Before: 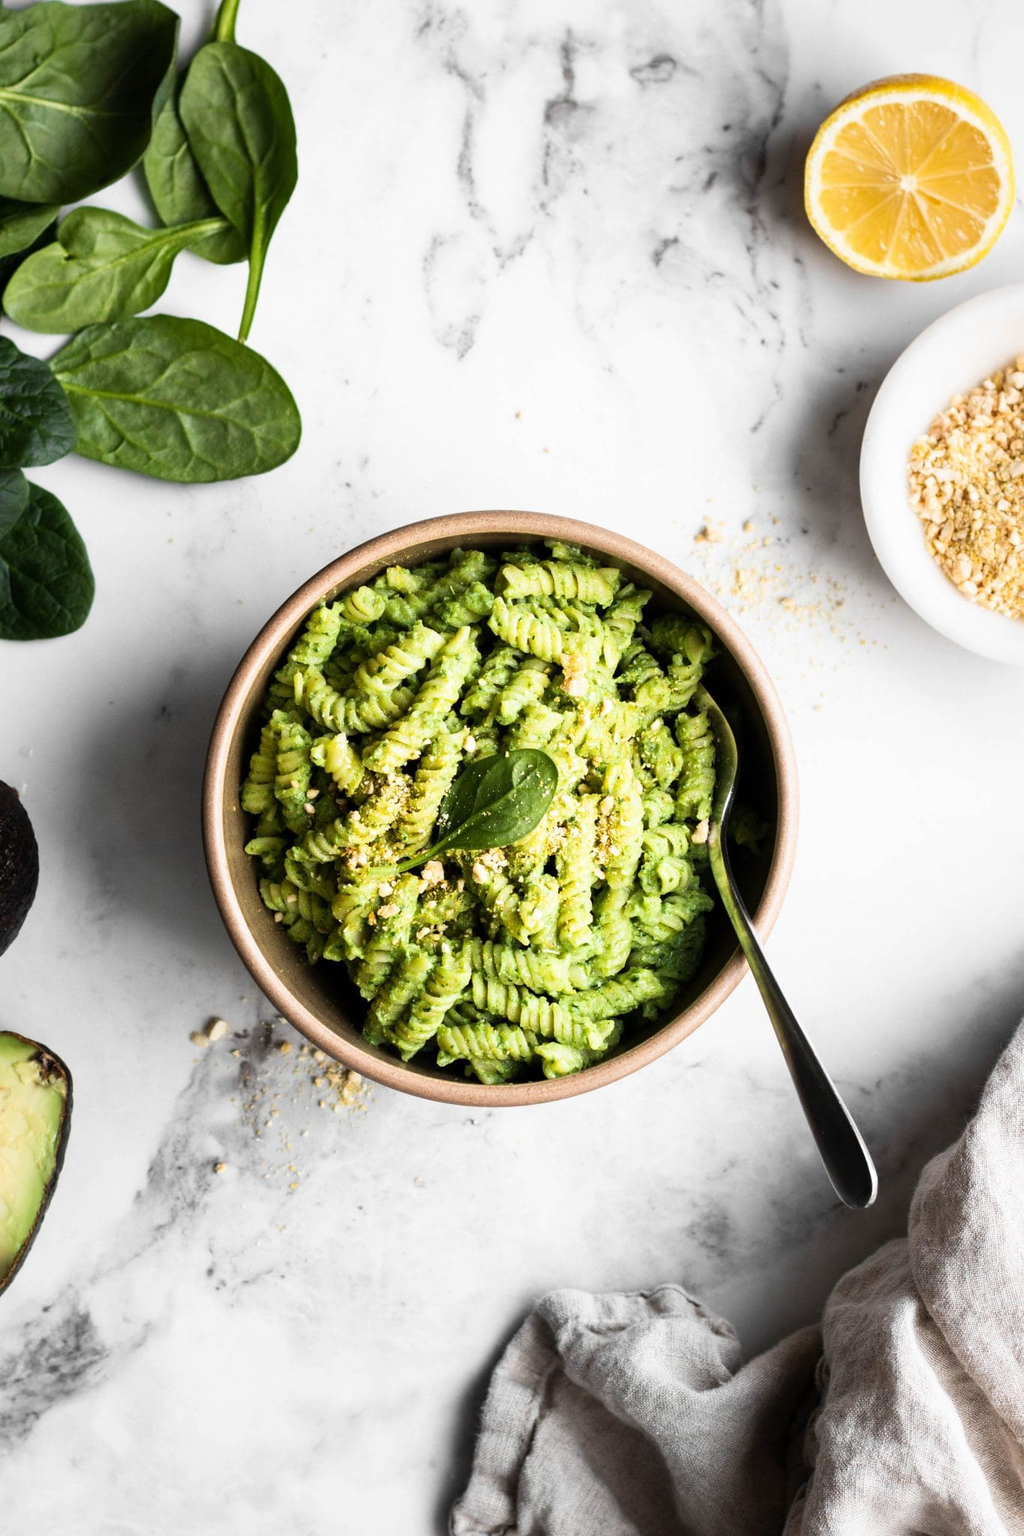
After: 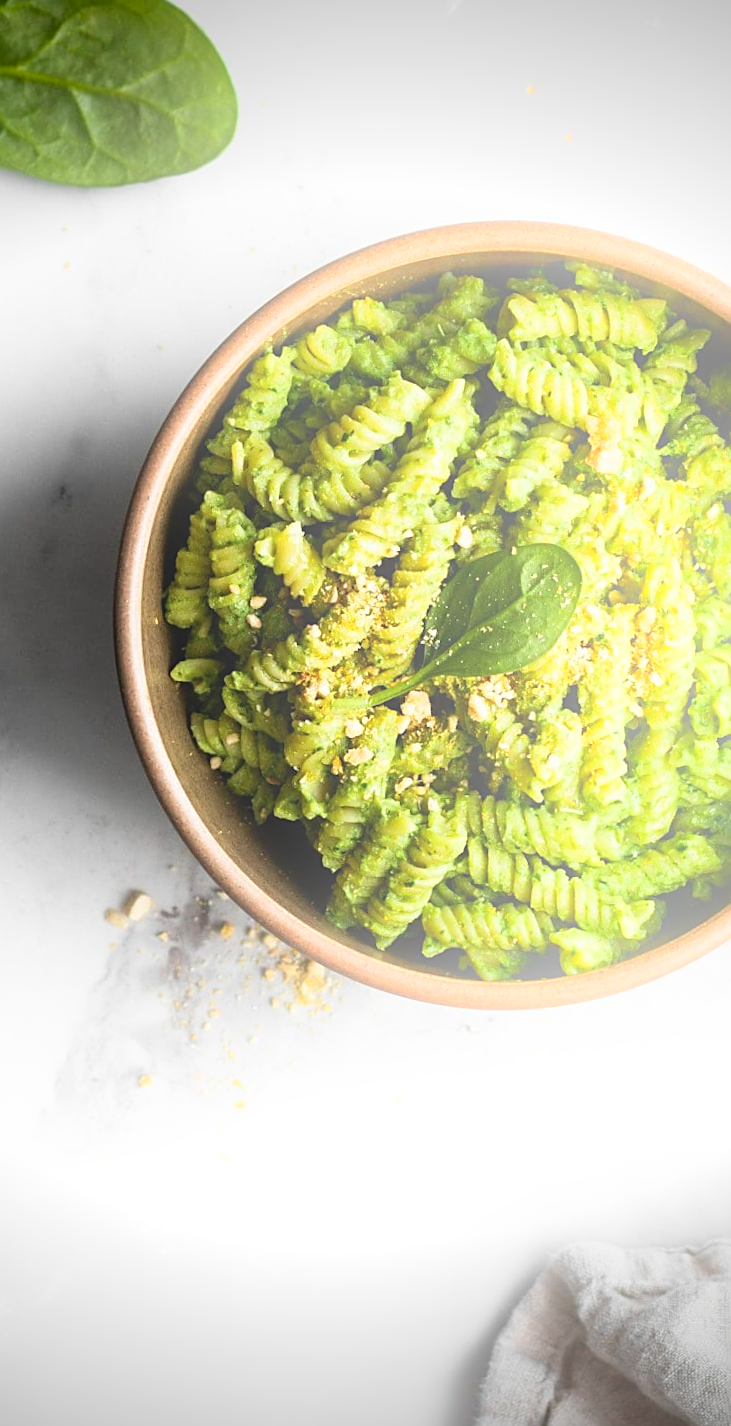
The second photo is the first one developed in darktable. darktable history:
bloom: on, module defaults
vignetting: fall-off start 88.53%, fall-off radius 44.2%, saturation 0.376, width/height ratio 1.161
sharpen: on, module defaults
rotate and perspective: rotation 0.074°, lens shift (vertical) 0.096, lens shift (horizontal) -0.041, crop left 0.043, crop right 0.952, crop top 0.024, crop bottom 0.979
crop: left 8.966%, top 23.852%, right 34.699%, bottom 4.703%
